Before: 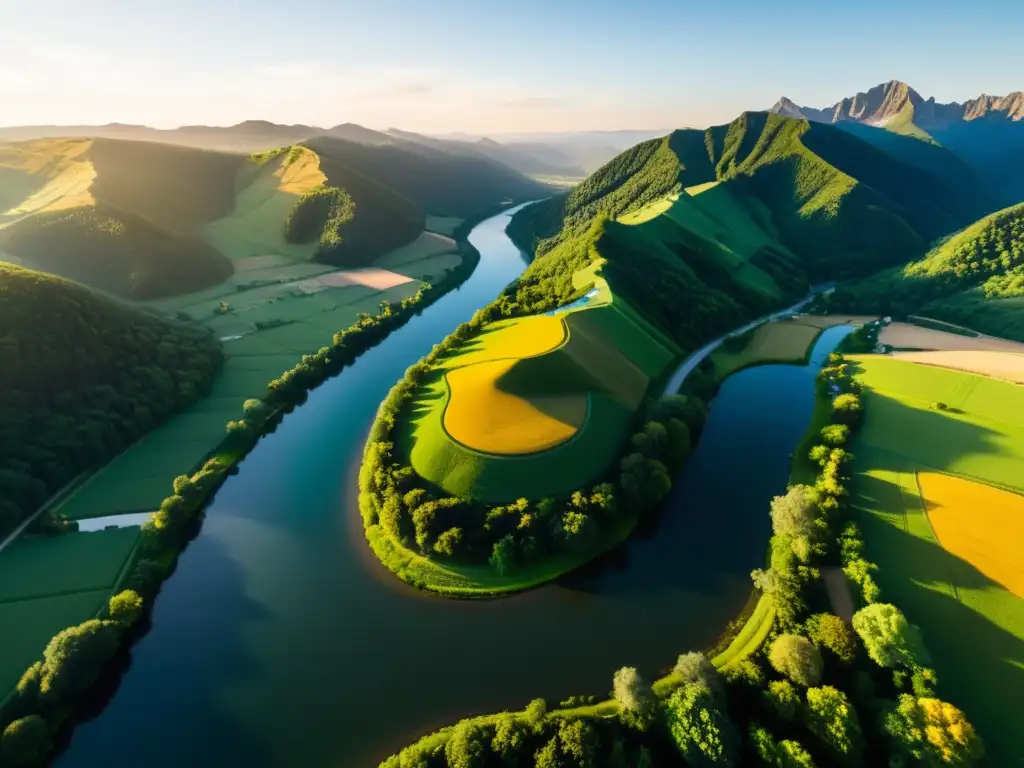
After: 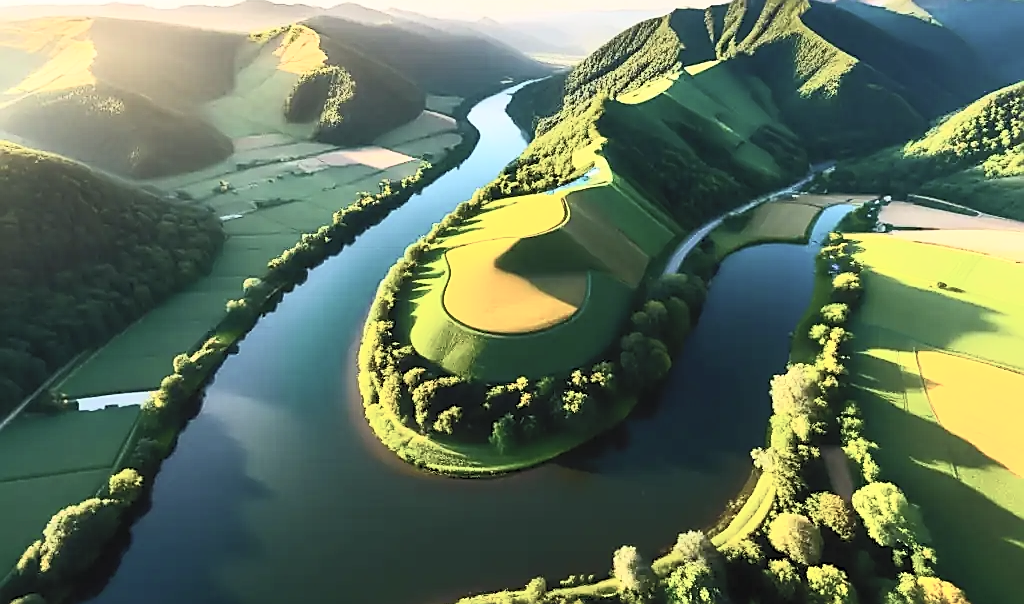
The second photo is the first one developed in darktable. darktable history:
sharpen: radius 1.4, amount 1.25, threshold 0.7
crop and rotate: top 15.774%, bottom 5.506%
contrast brightness saturation: contrast 0.43, brightness 0.56, saturation -0.19
